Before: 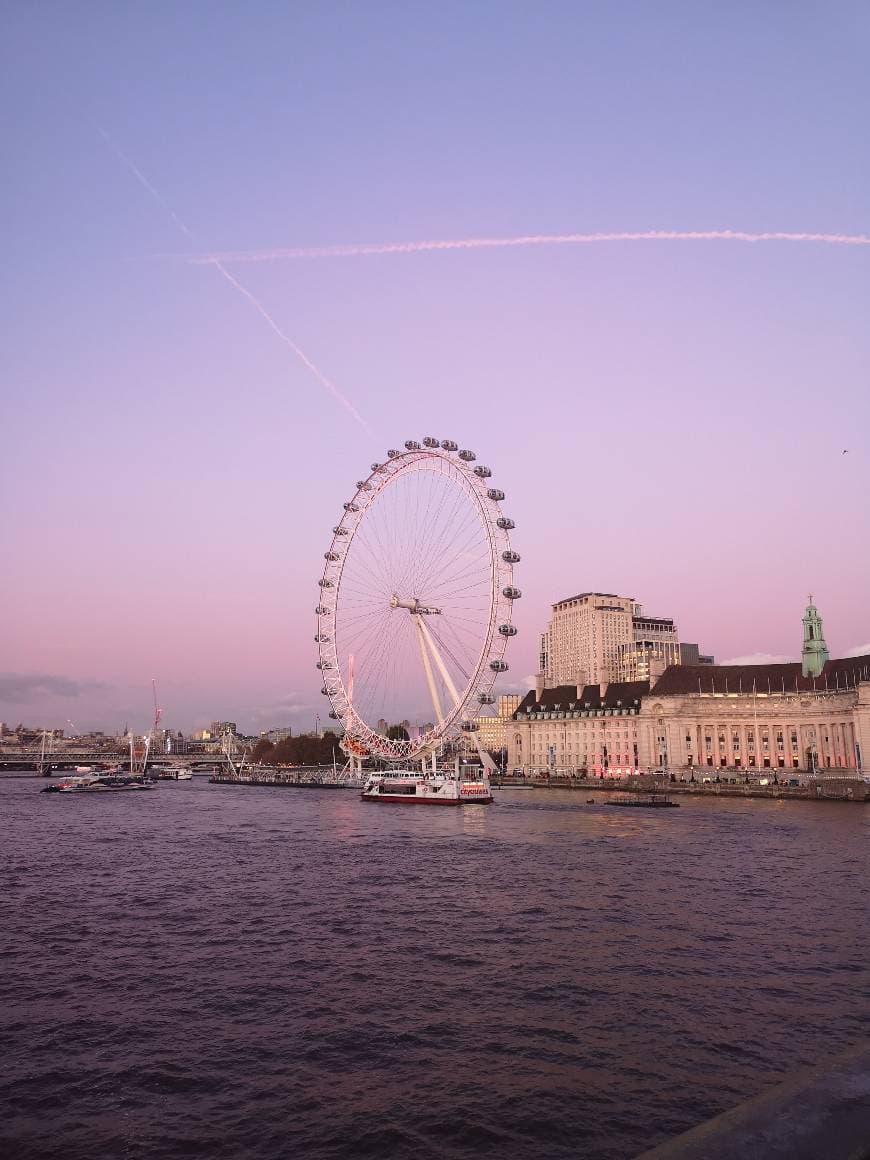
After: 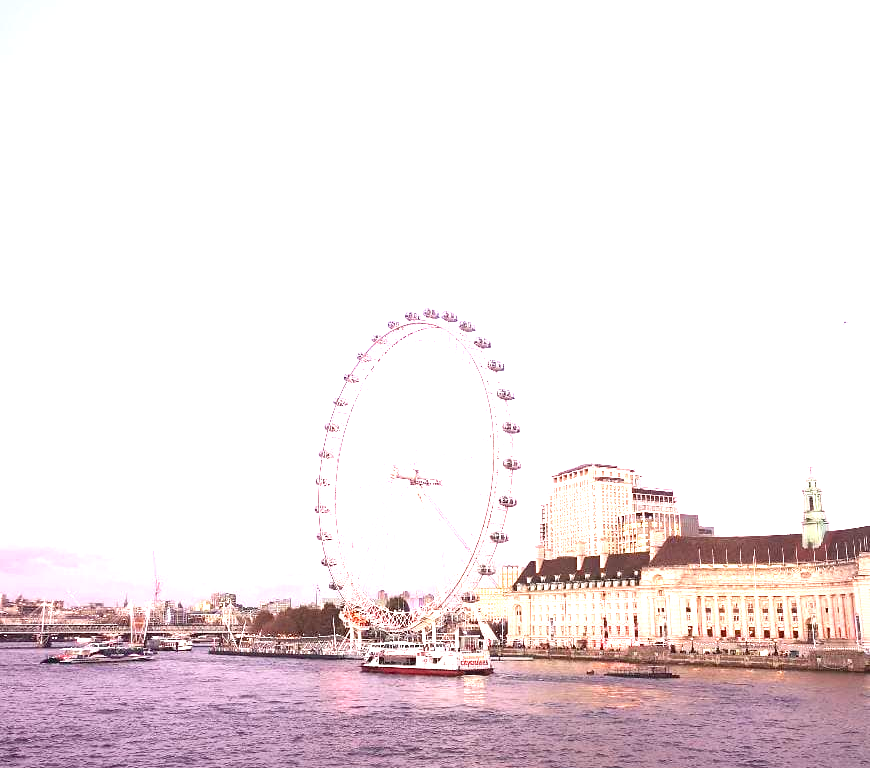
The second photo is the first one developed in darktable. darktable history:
crop: top 11.142%, bottom 22.565%
exposure: black level correction 0.001, exposure 1.854 EV, compensate exposure bias true, compensate highlight preservation false
